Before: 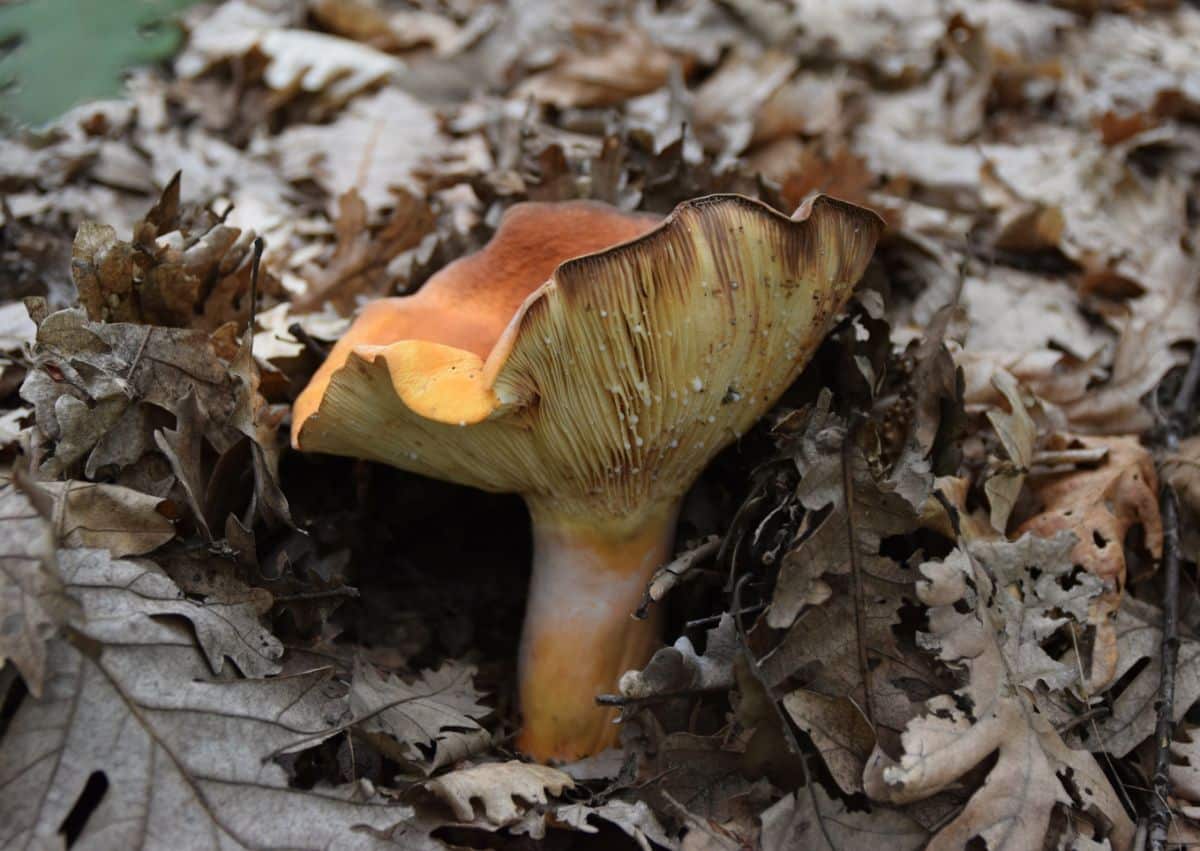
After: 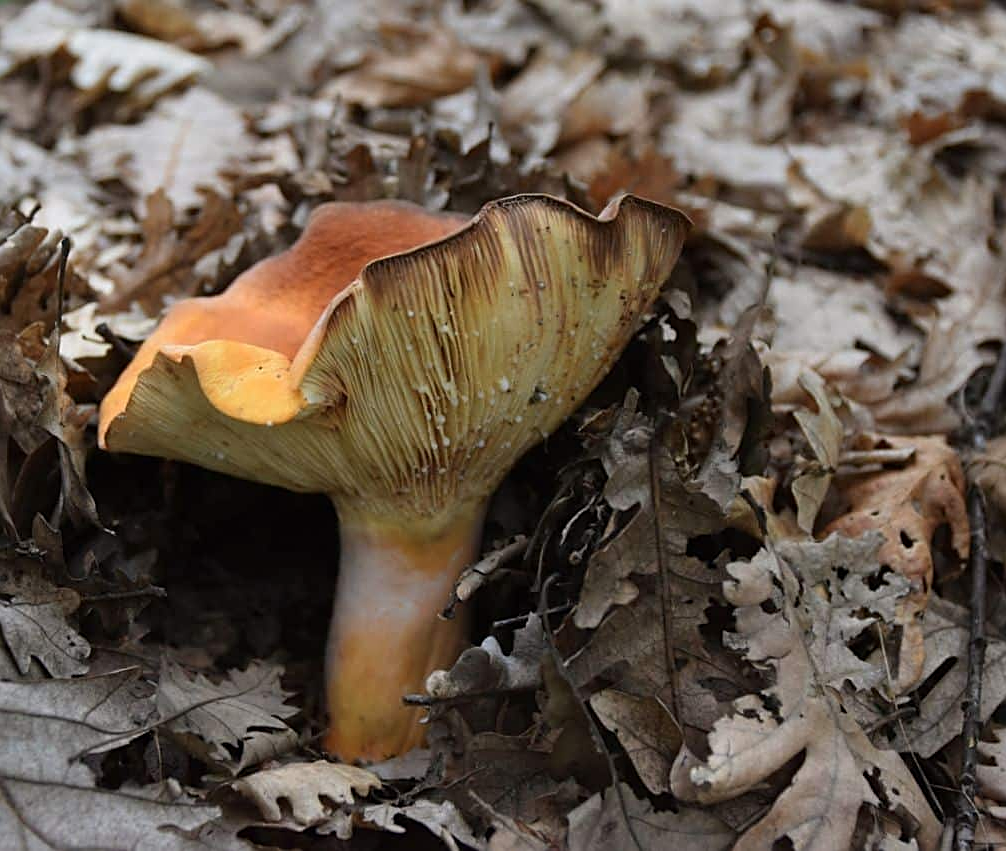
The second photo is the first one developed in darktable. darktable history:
shadows and highlights: shadows 20.91, highlights -82.73, soften with gaussian
sharpen: on, module defaults
crop: left 16.145%
